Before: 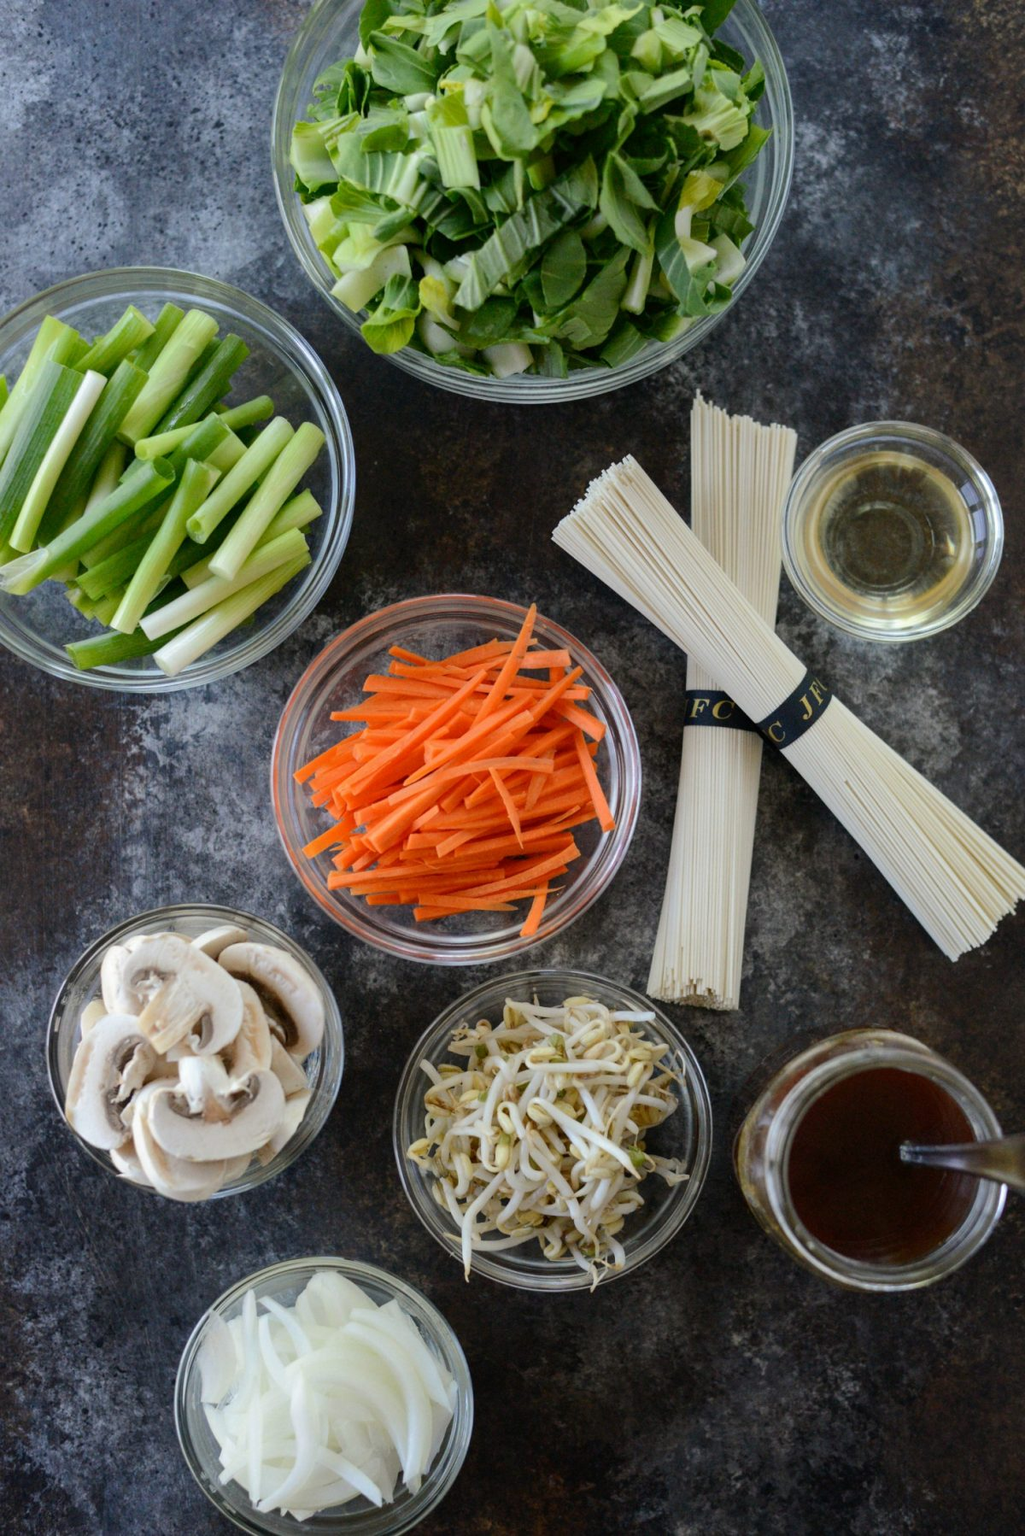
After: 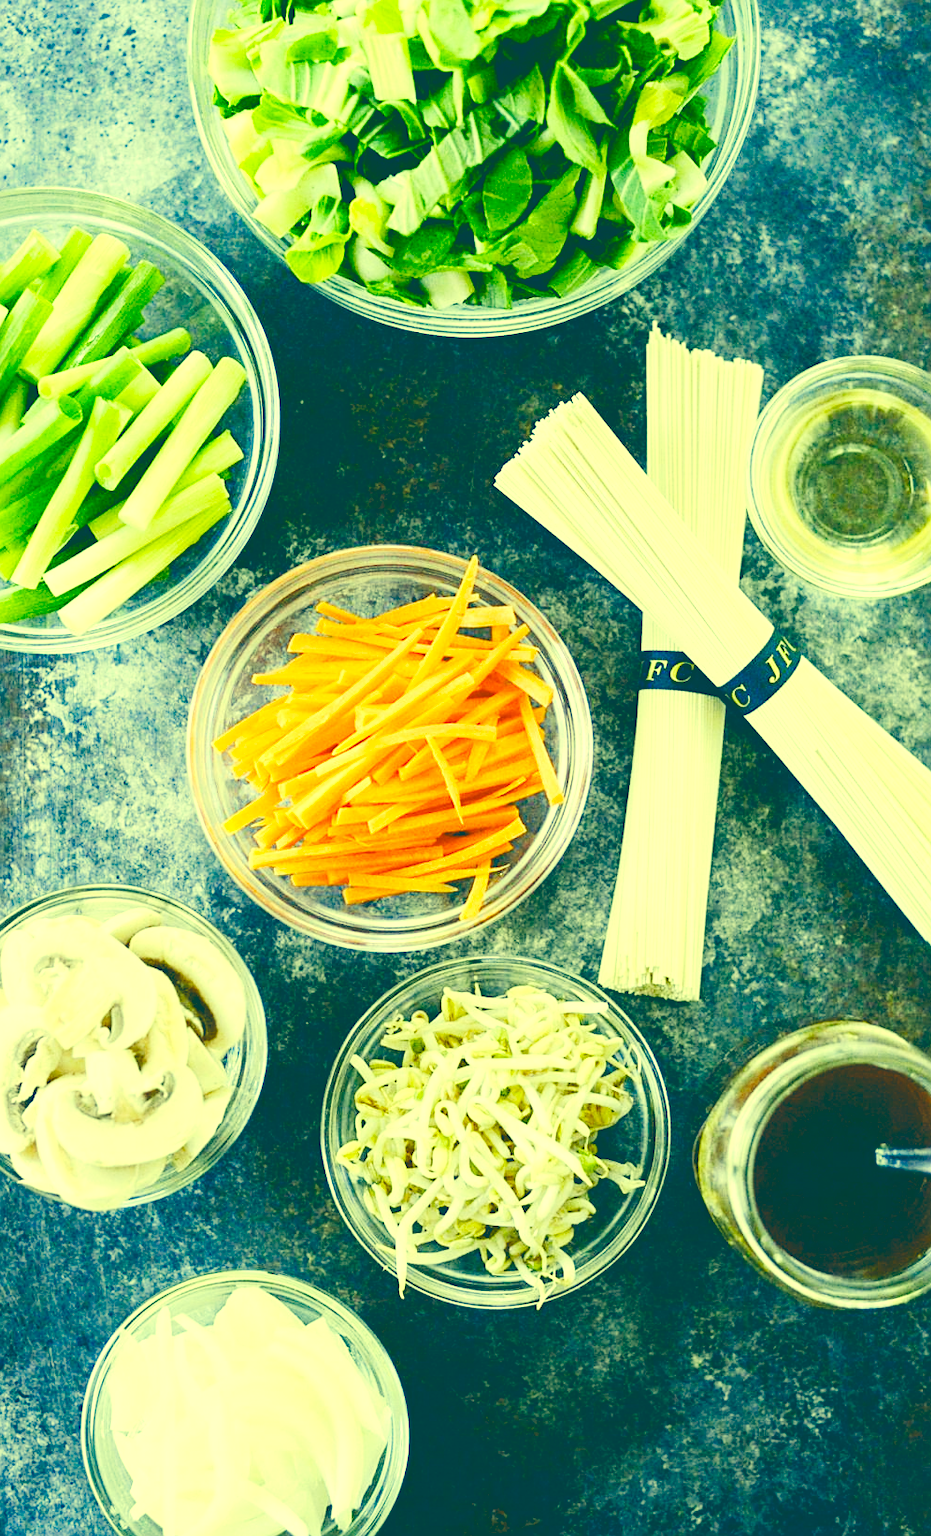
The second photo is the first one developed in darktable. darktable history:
sharpen: on, module defaults
color correction: highlights a* -15.83, highlights b* 39.98, shadows a* -39.65, shadows b* -26.42
crop: left 9.832%, top 6.229%, right 7.11%, bottom 2.383%
tone curve: curves: ch0 [(0, 0.211) (0.15, 0.25) (1, 0.953)], color space Lab, independent channels, preserve colors none
exposure: black level correction 0.001, exposure 1.84 EV, compensate highlight preservation false
base curve: curves: ch0 [(0, 0) (0.036, 0.025) (0.121, 0.166) (0.206, 0.329) (0.605, 0.79) (1, 1)], preserve colors none
tone equalizer: on, module defaults
